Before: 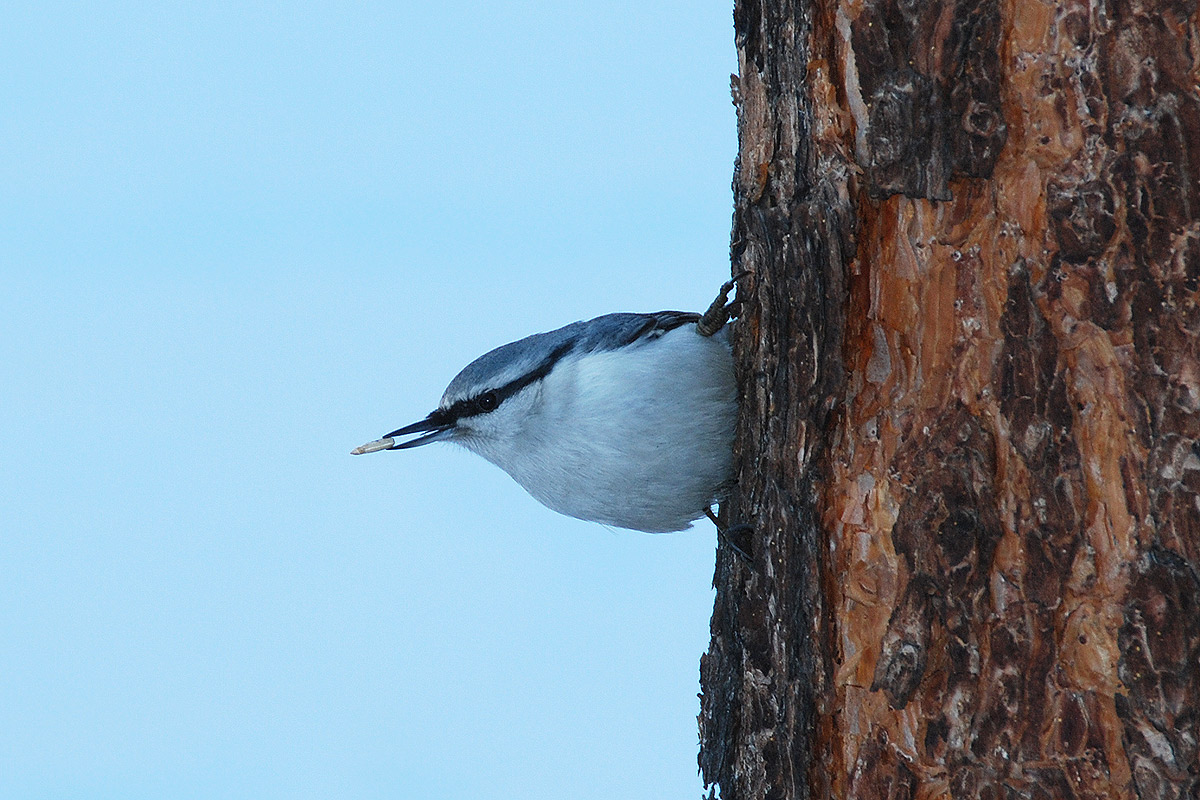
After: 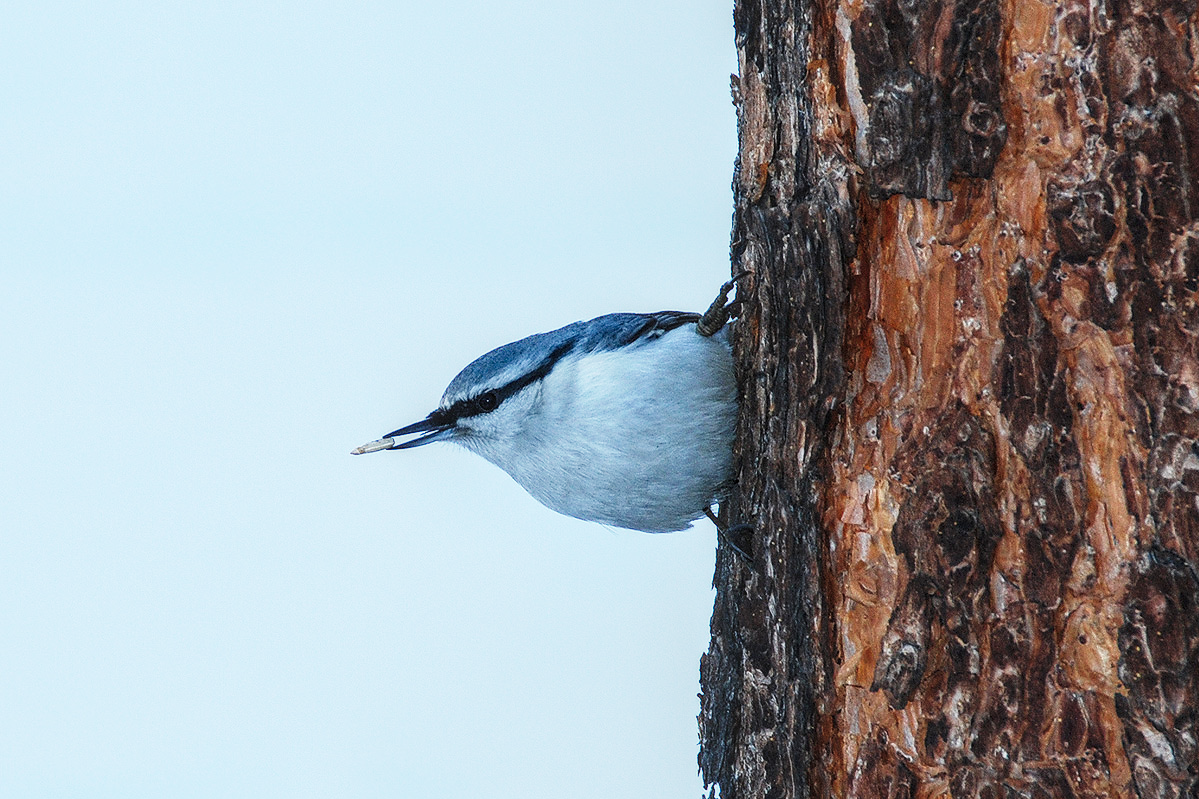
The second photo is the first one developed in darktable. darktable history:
crop: left 0.003%
tone curve: curves: ch0 [(0, 0) (0.051, 0.03) (0.096, 0.071) (0.241, 0.247) (0.455, 0.525) (0.594, 0.697) (0.741, 0.845) (0.871, 0.933) (1, 0.984)]; ch1 [(0, 0) (0.1, 0.038) (0.318, 0.243) (0.399, 0.351) (0.478, 0.469) (0.499, 0.499) (0.534, 0.549) (0.565, 0.594) (0.601, 0.634) (0.666, 0.7) (1, 1)]; ch2 [(0, 0) (0.453, 0.45) (0.479, 0.483) (0.504, 0.499) (0.52, 0.519) (0.541, 0.559) (0.592, 0.612) (0.824, 0.815) (1, 1)], preserve colors none
exposure: black level correction -0.004, exposure 0.05 EV, compensate highlight preservation false
local contrast: detail 130%
